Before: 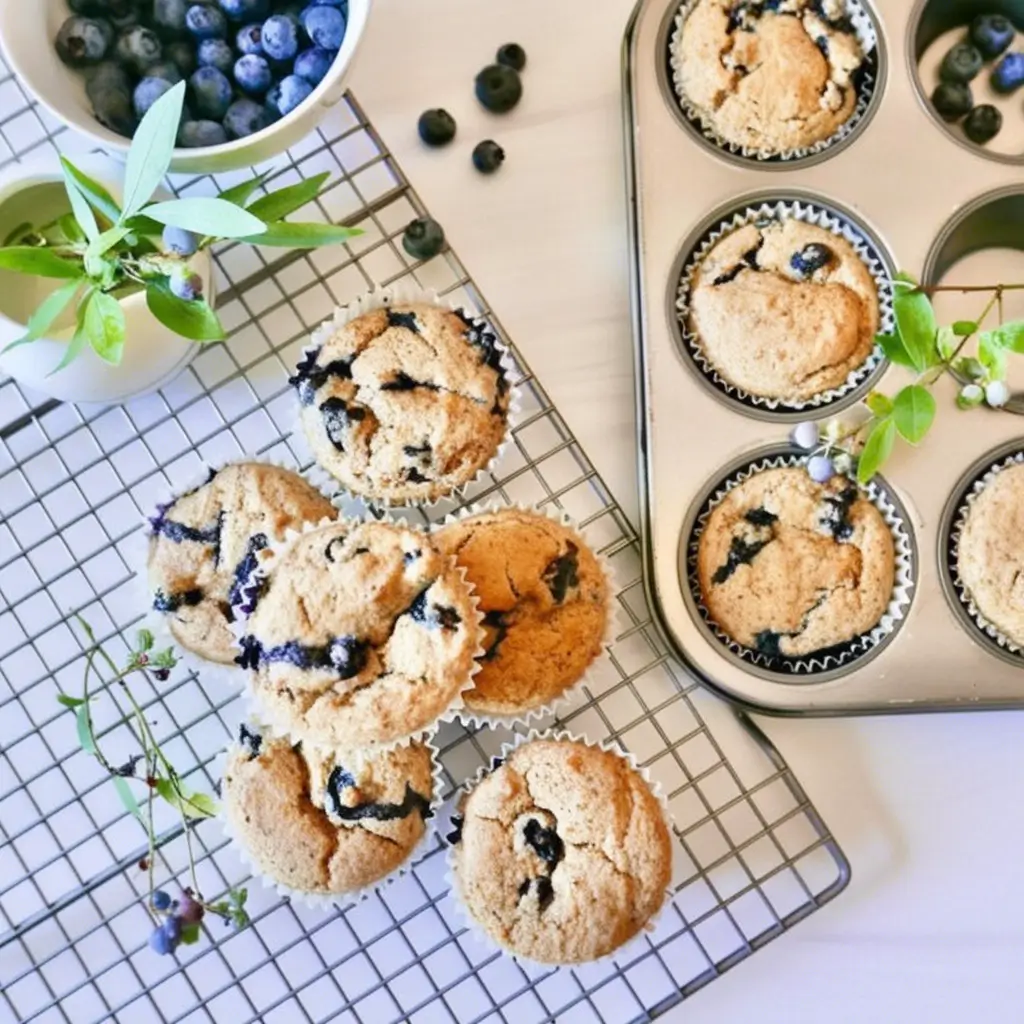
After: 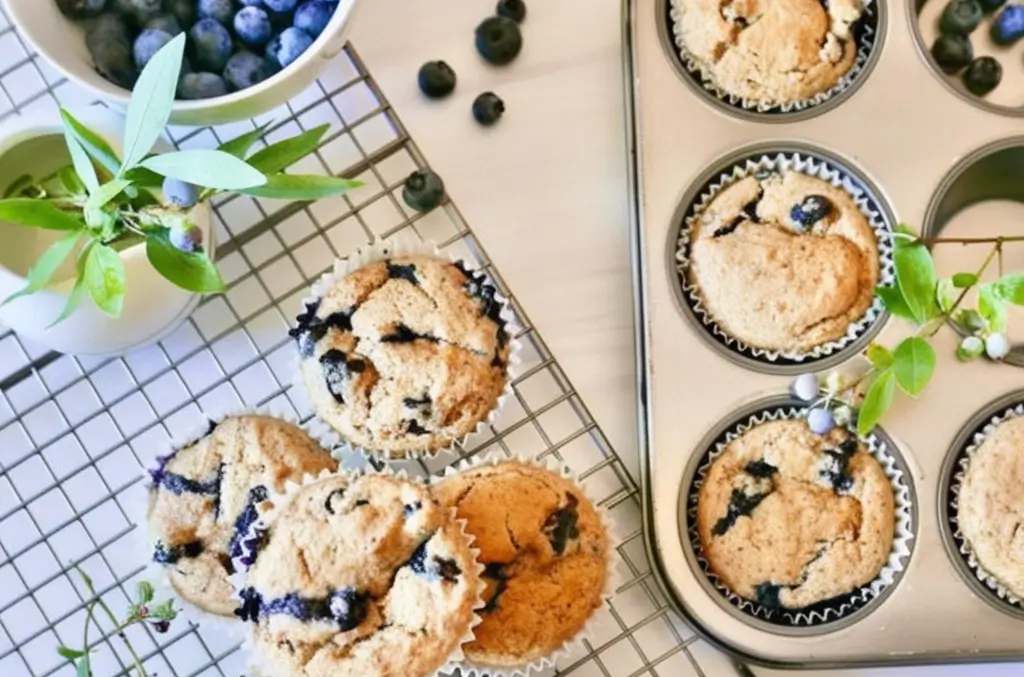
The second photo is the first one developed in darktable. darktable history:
crop and rotate: top 4.782%, bottom 29.09%
